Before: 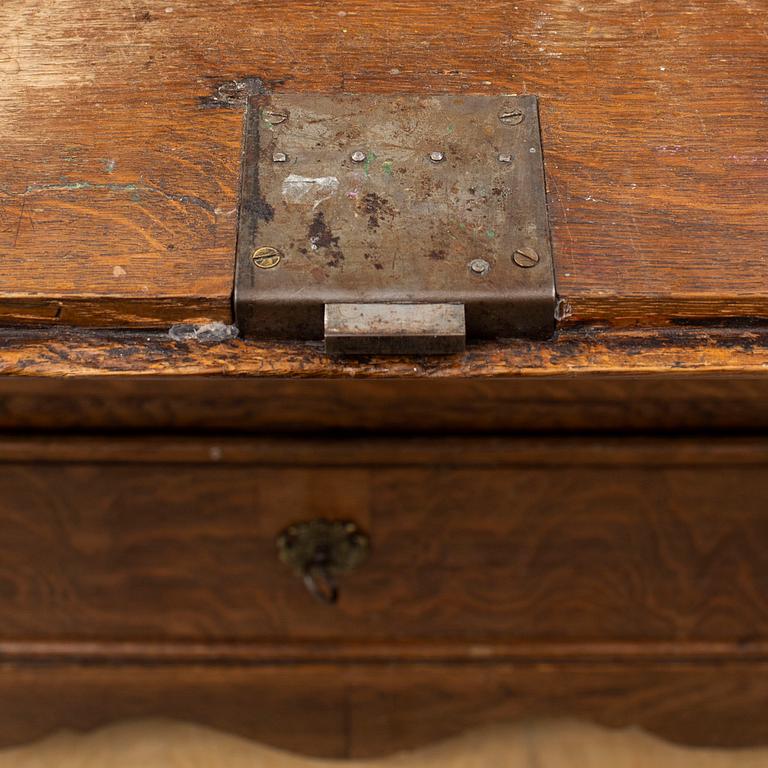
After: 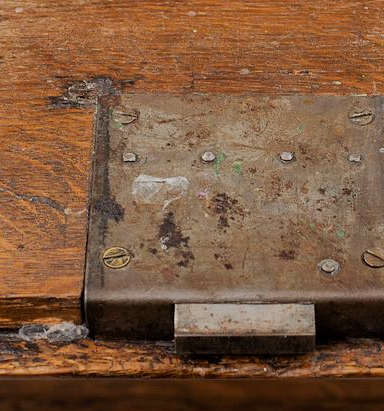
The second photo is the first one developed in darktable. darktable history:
crop: left 19.556%, right 30.401%, bottom 46.458%
filmic rgb: black relative exposure -16 EV, white relative exposure 6.12 EV, hardness 5.22
